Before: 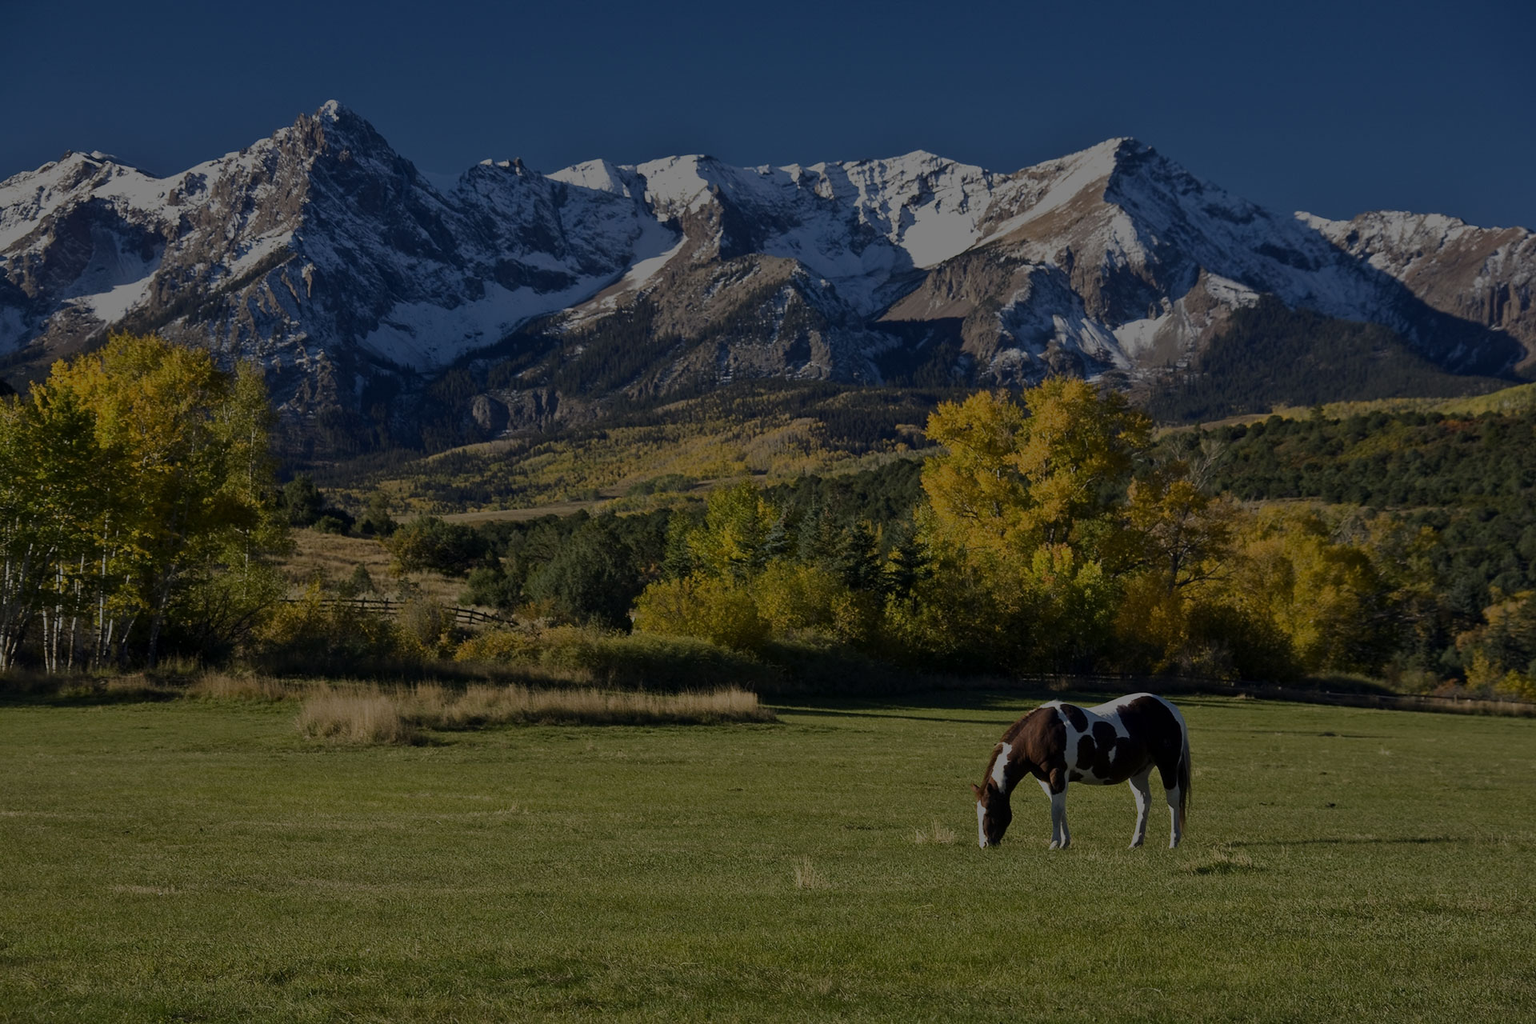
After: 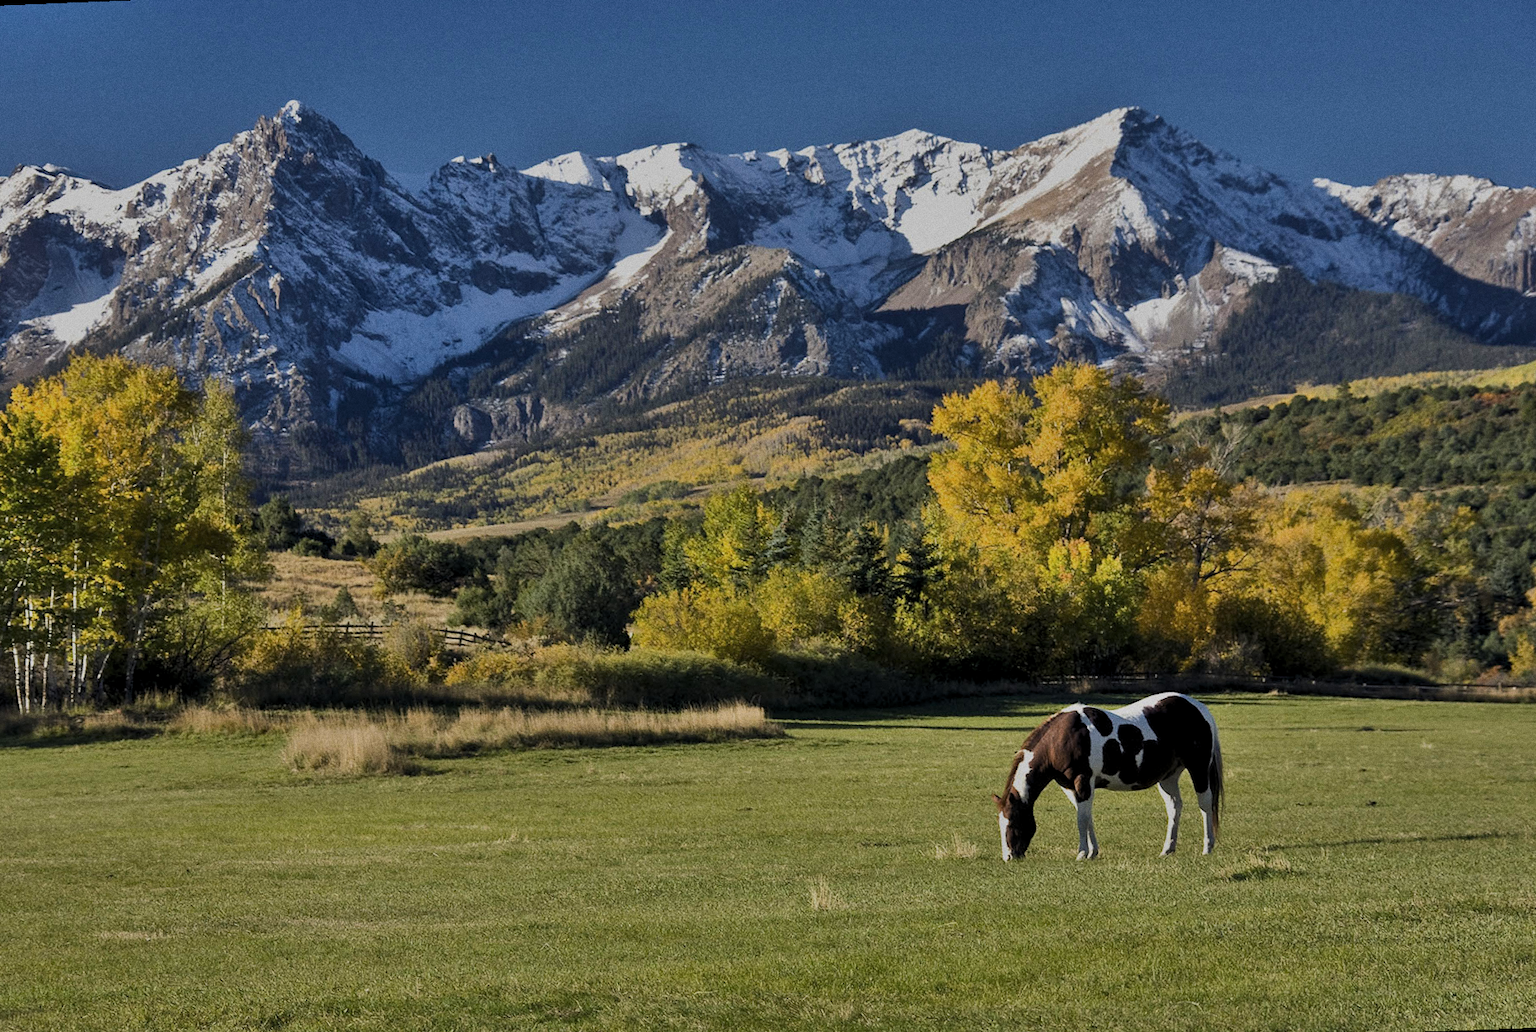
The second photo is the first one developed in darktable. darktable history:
exposure: black level correction 0, exposure 1.2 EV, compensate highlight preservation false
rotate and perspective: rotation -2.12°, lens shift (vertical) 0.009, lens shift (horizontal) -0.008, automatic cropping original format, crop left 0.036, crop right 0.964, crop top 0.05, crop bottom 0.959
shadows and highlights: soften with gaussian
grain: coarseness 0.47 ISO
levels: levels [0.031, 0.5, 0.969]
